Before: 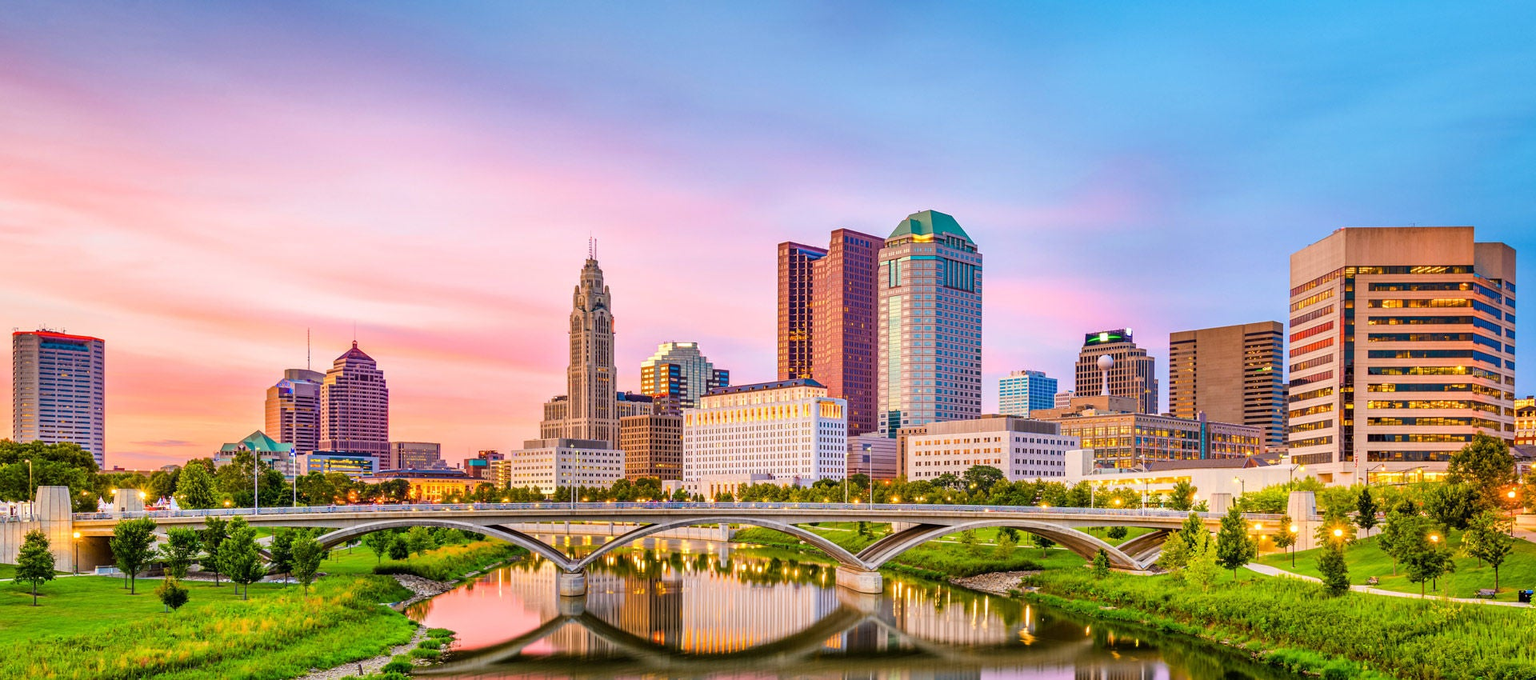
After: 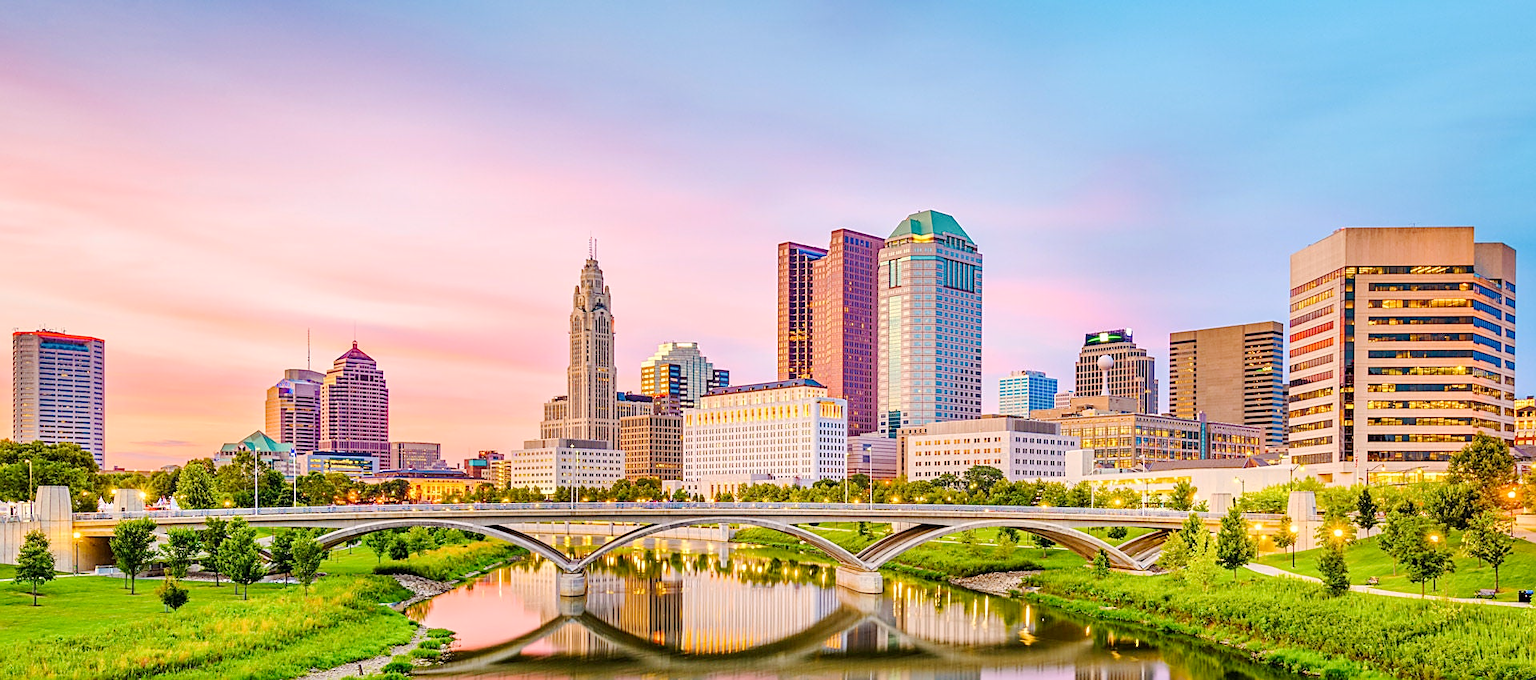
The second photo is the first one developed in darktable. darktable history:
base curve: curves: ch0 [(0, 0) (0.158, 0.273) (0.879, 0.895) (1, 1)], preserve colors none
tone equalizer: on, module defaults
color correction: highlights a* 0.816, highlights b* 2.78, saturation 1.1
sharpen: on, module defaults
